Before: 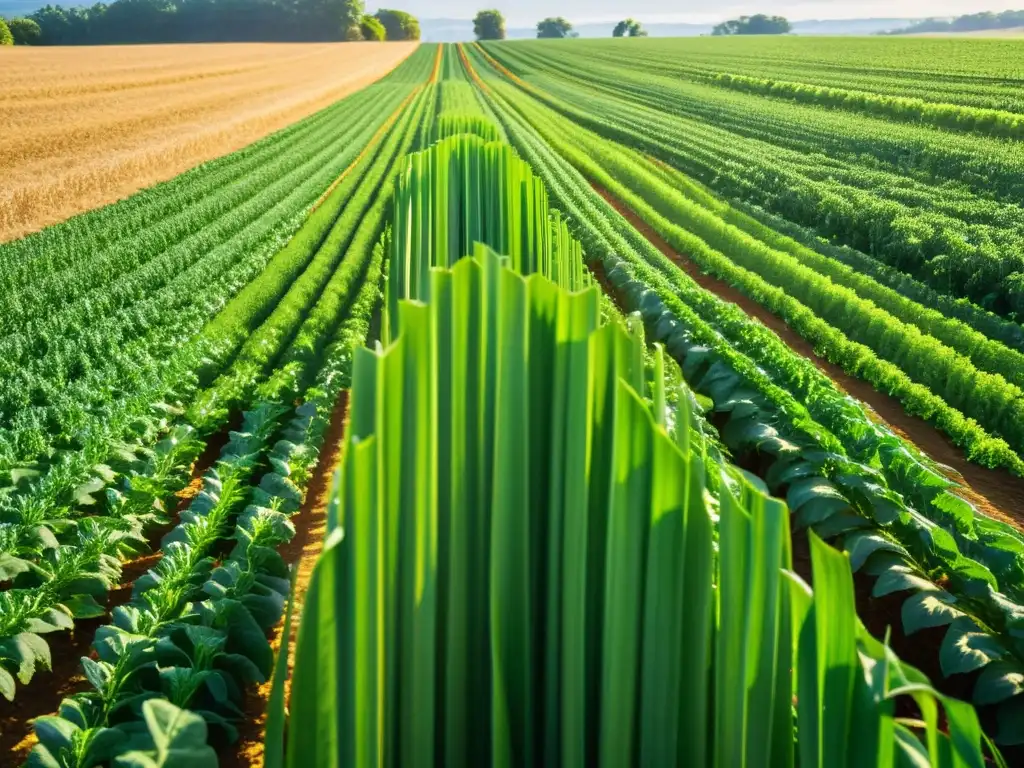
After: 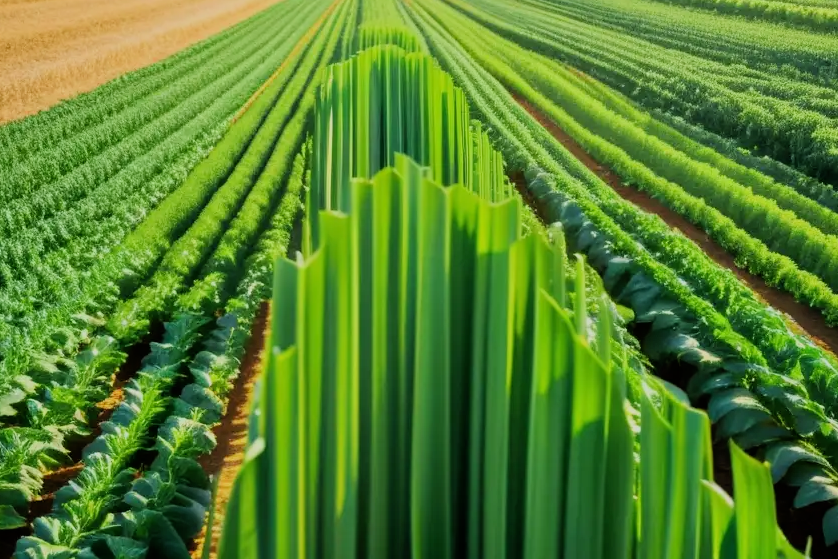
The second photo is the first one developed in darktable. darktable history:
crop: left 7.798%, top 11.614%, right 10.357%, bottom 15.469%
filmic rgb: black relative exposure -7.65 EV, white relative exposure 4.56 EV, threshold 2.99 EV, hardness 3.61, color science v6 (2022), enable highlight reconstruction true
